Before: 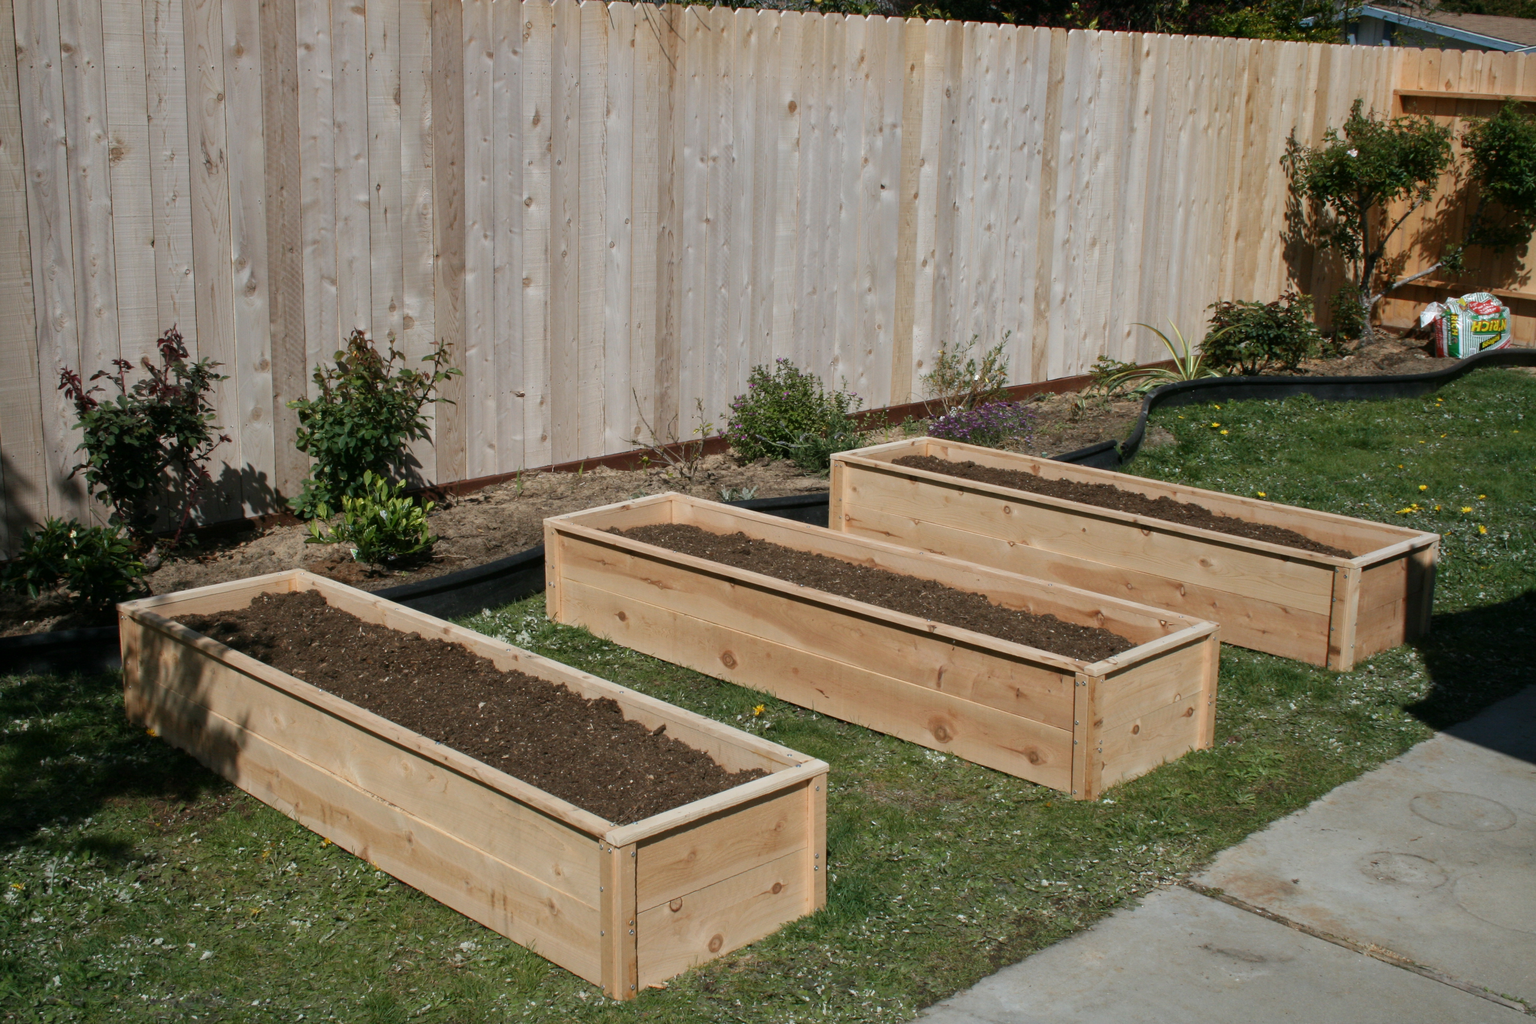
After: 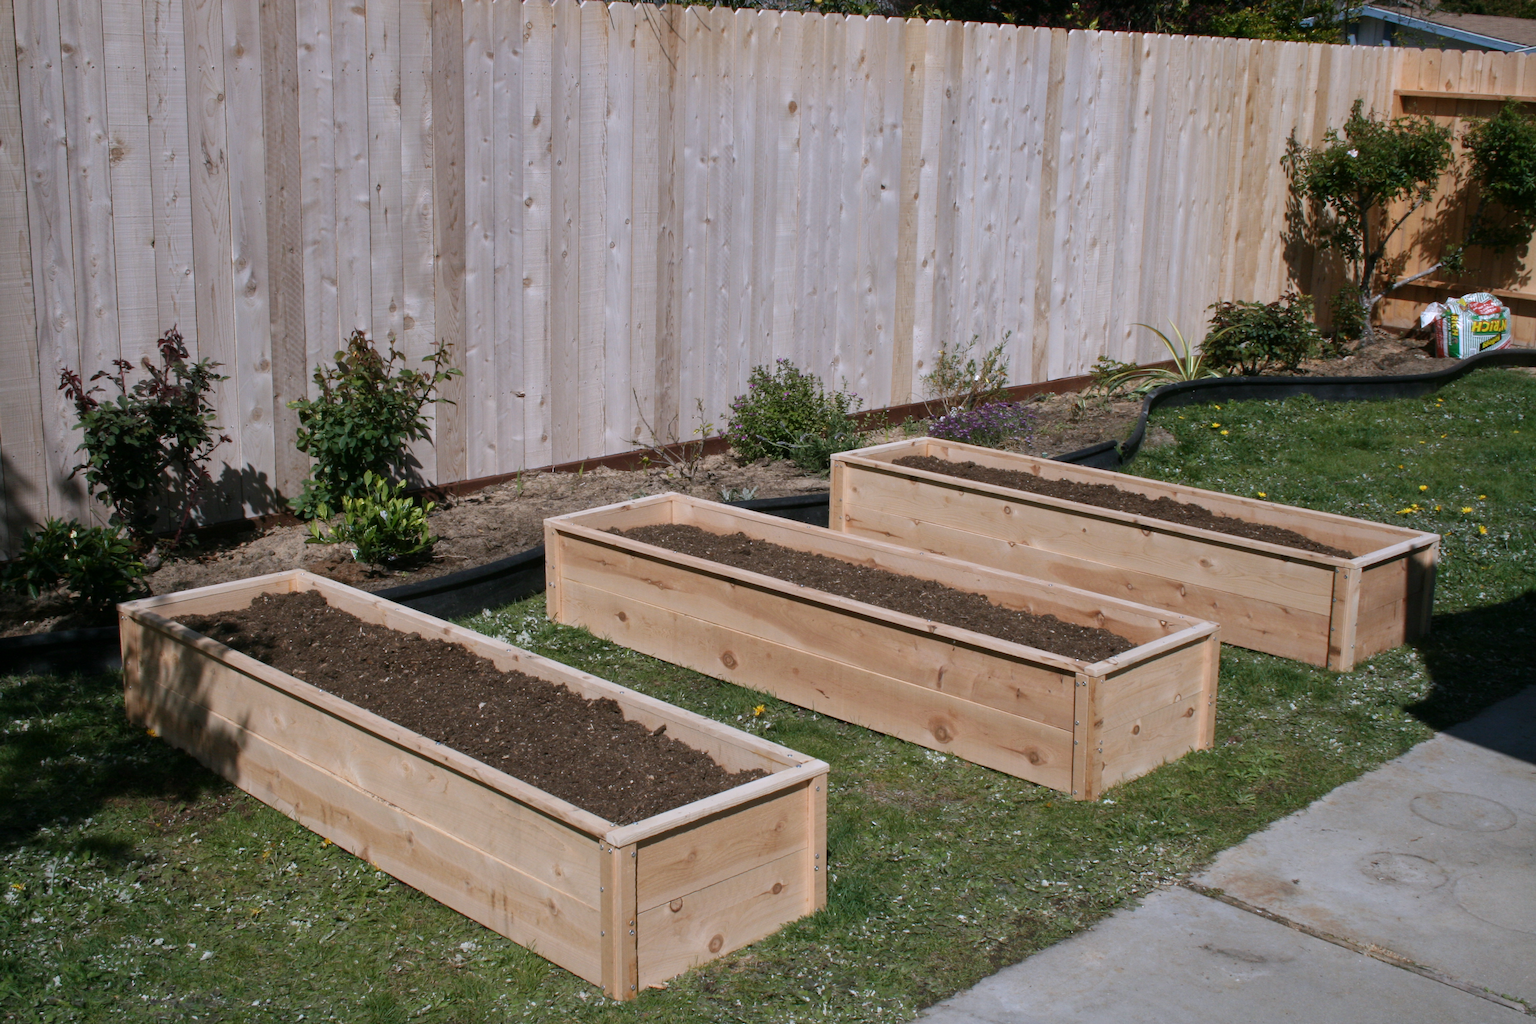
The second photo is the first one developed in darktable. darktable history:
white balance: red 1.004, blue 1.096
color zones: curves: ch1 [(0.077, 0.436) (0.25, 0.5) (0.75, 0.5)]
